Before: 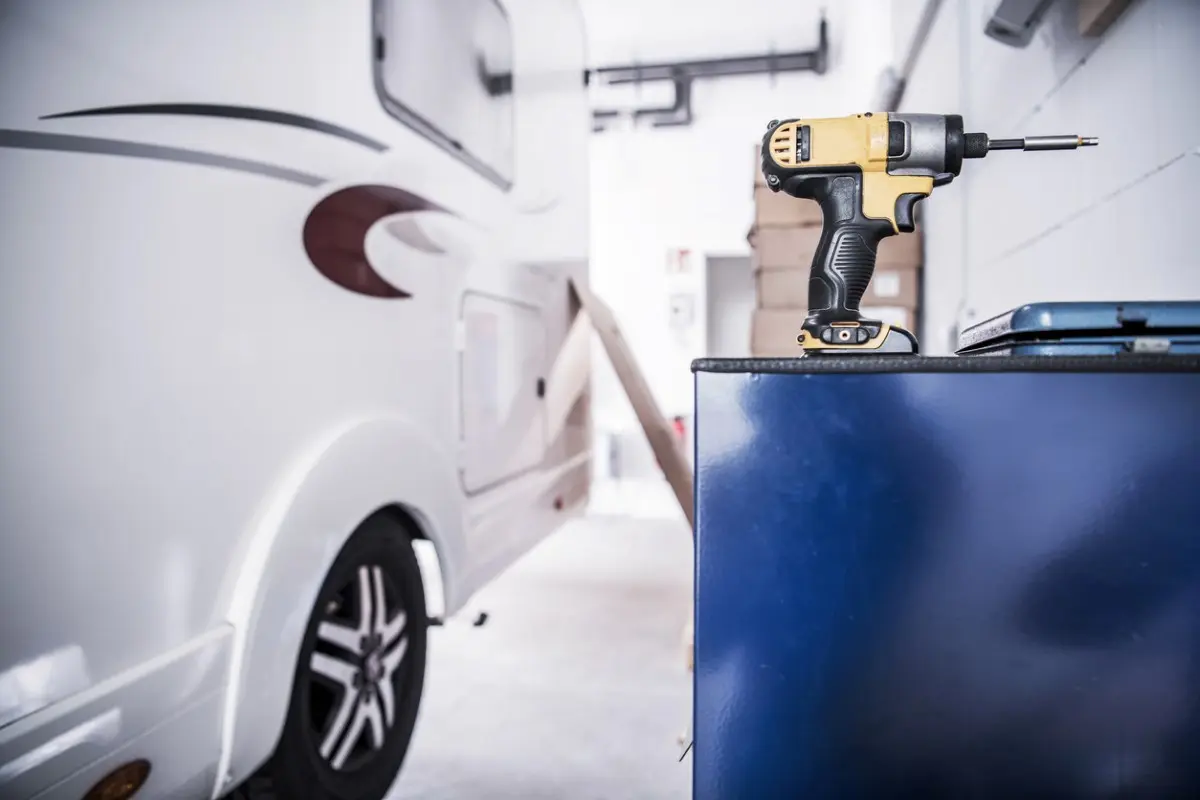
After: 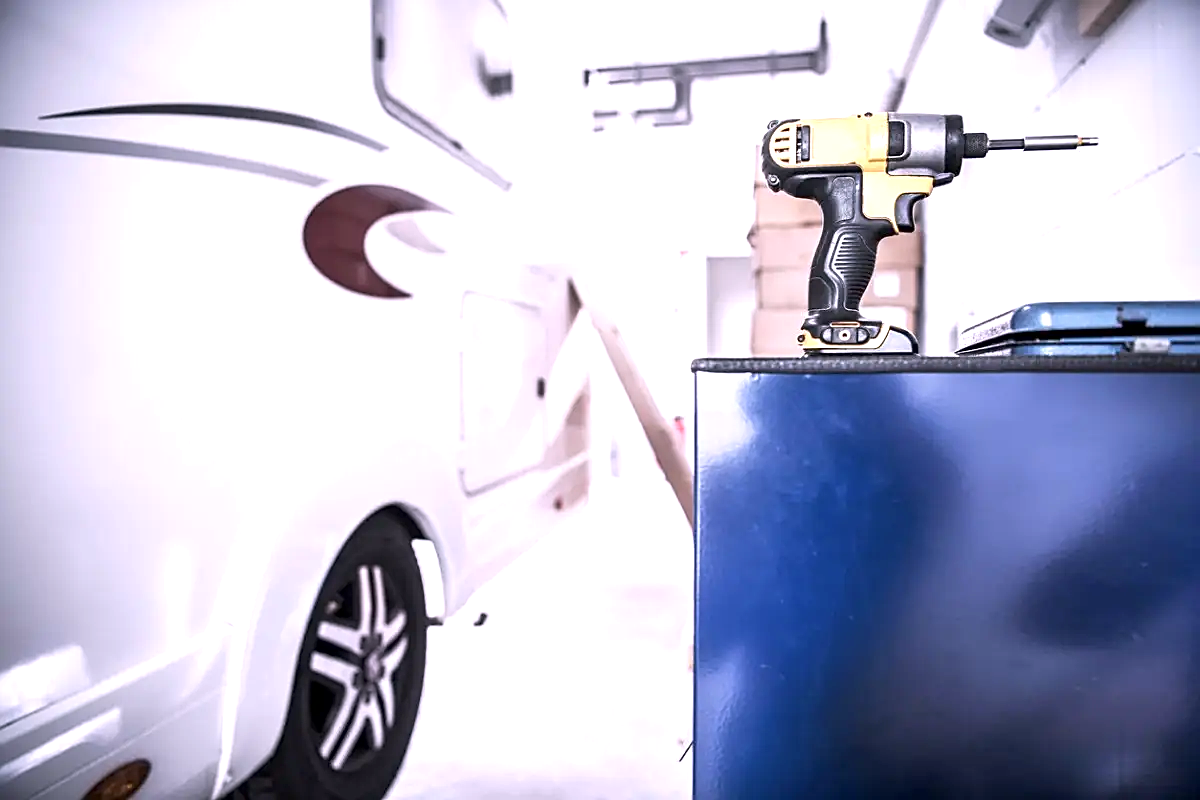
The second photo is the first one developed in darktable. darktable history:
exposure: black level correction 0.001, exposure 0.675 EV, compensate highlight preservation false
contrast brightness saturation: saturation -0.05
sharpen: on, module defaults
white balance: red 1.05, blue 1.072
